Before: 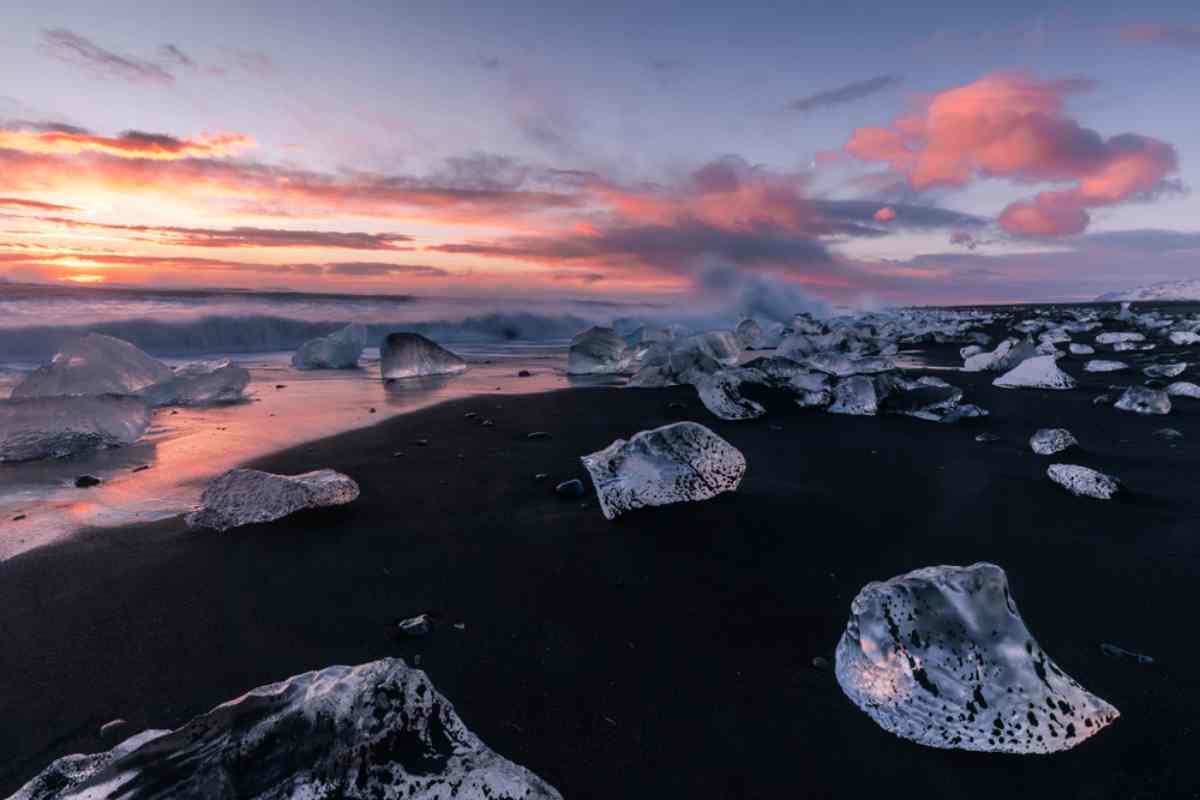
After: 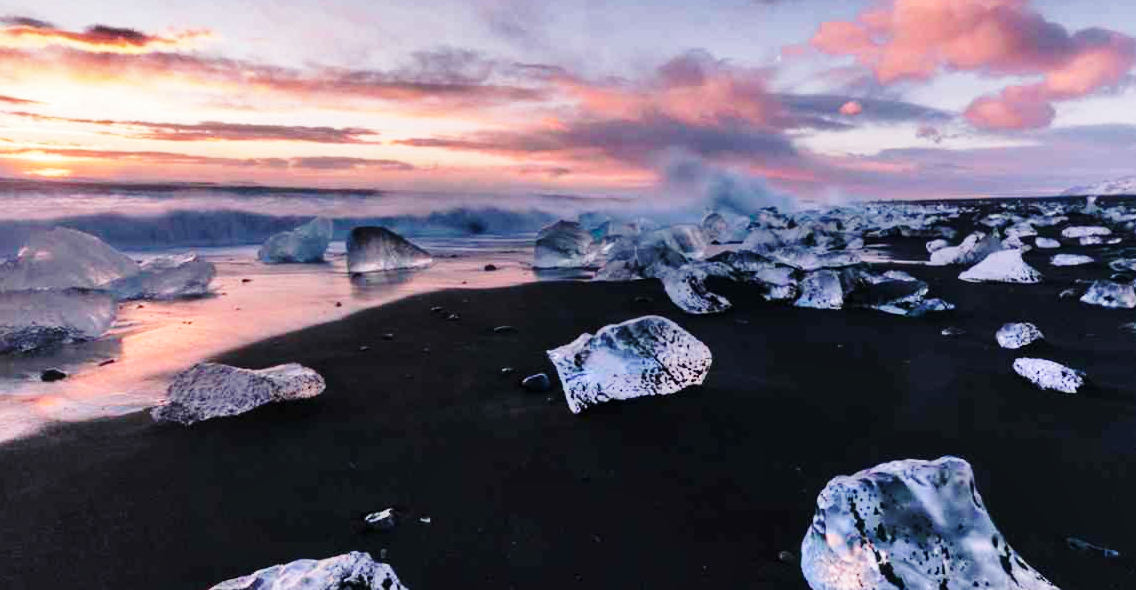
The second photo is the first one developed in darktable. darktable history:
shadows and highlights: low approximation 0.01, soften with gaussian
crop and rotate: left 2.899%, top 13.377%, right 2.365%, bottom 12.862%
base curve: curves: ch0 [(0, 0) (0.028, 0.03) (0.121, 0.232) (0.46, 0.748) (0.859, 0.968) (1, 1)], preserve colors none
color zones: curves: ch1 [(0, 0.469) (0.01, 0.469) (0.12, 0.446) (0.248, 0.469) (0.5, 0.5) (0.748, 0.5) (0.99, 0.469) (1, 0.469)], mix 24.78%
